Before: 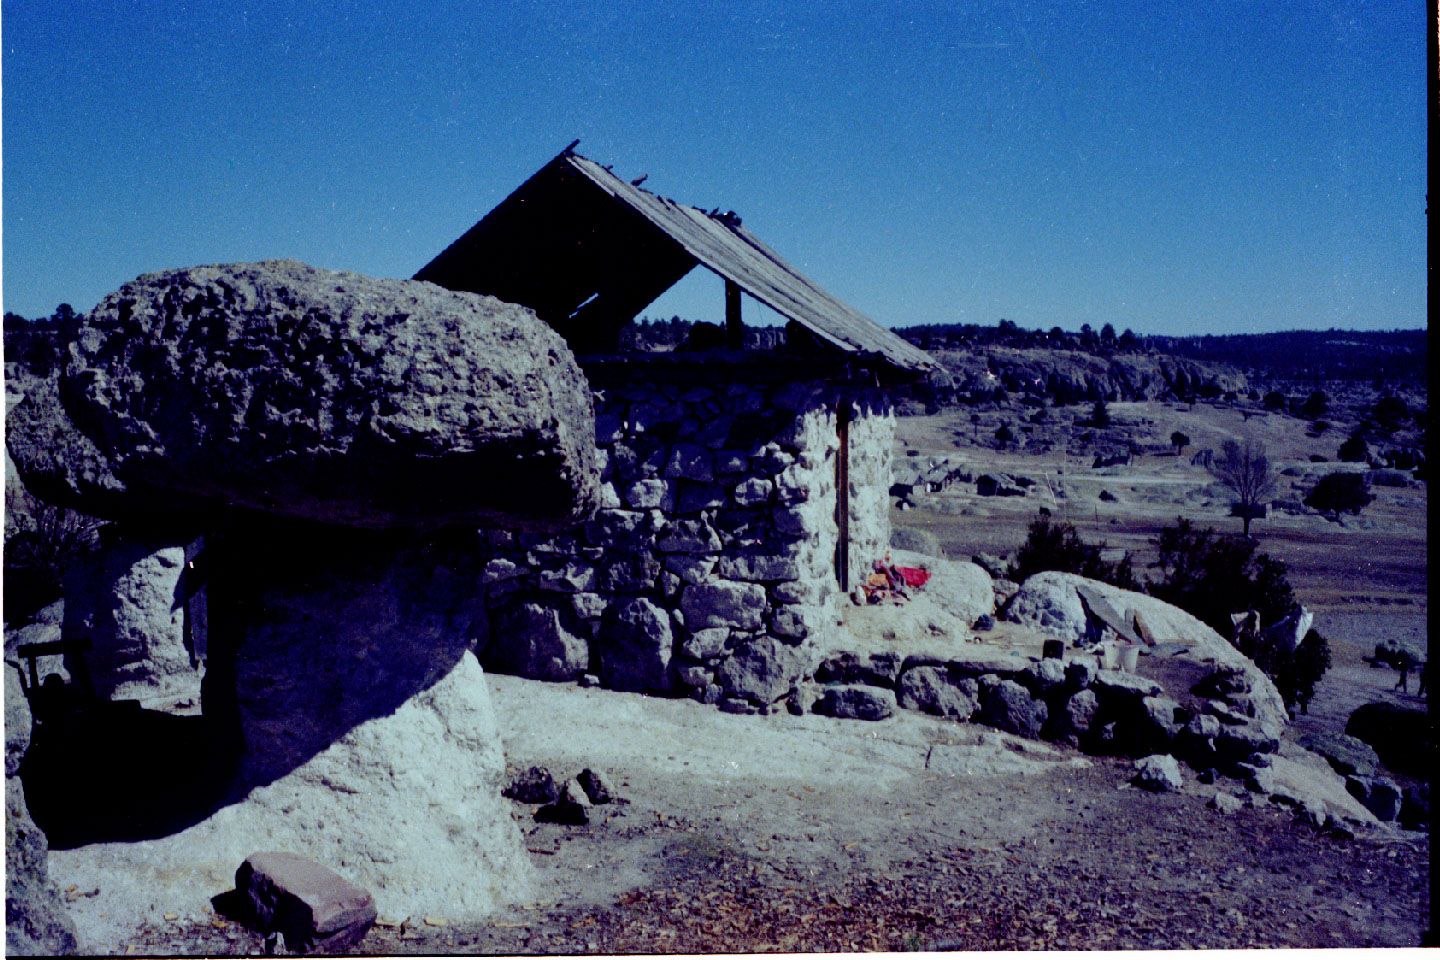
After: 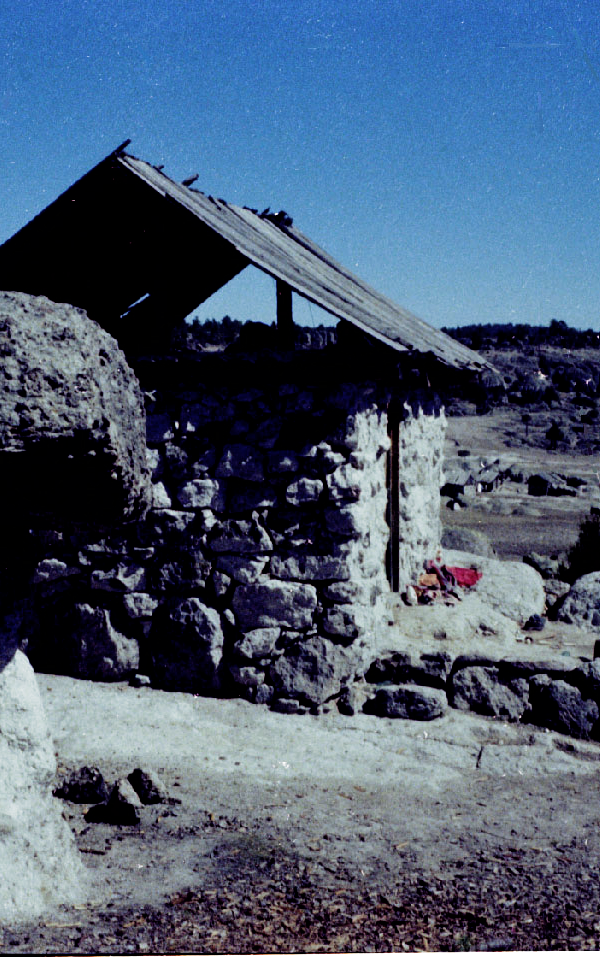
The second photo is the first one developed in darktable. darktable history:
crop: left 31.229%, right 27.105%
filmic rgb: black relative exposure -8.2 EV, white relative exposure 2.2 EV, threshold 3 EV, hardness 7.11, latitude 75%, contrast 1.325, highlights saturation mix -2%, shadows ↔ highlights balance 30%, preserve chrominance RGB euclidean norm, color science v5 (2021), contrast in shadows safe, contrast in highlights safe, enable highlight reconstruction true
